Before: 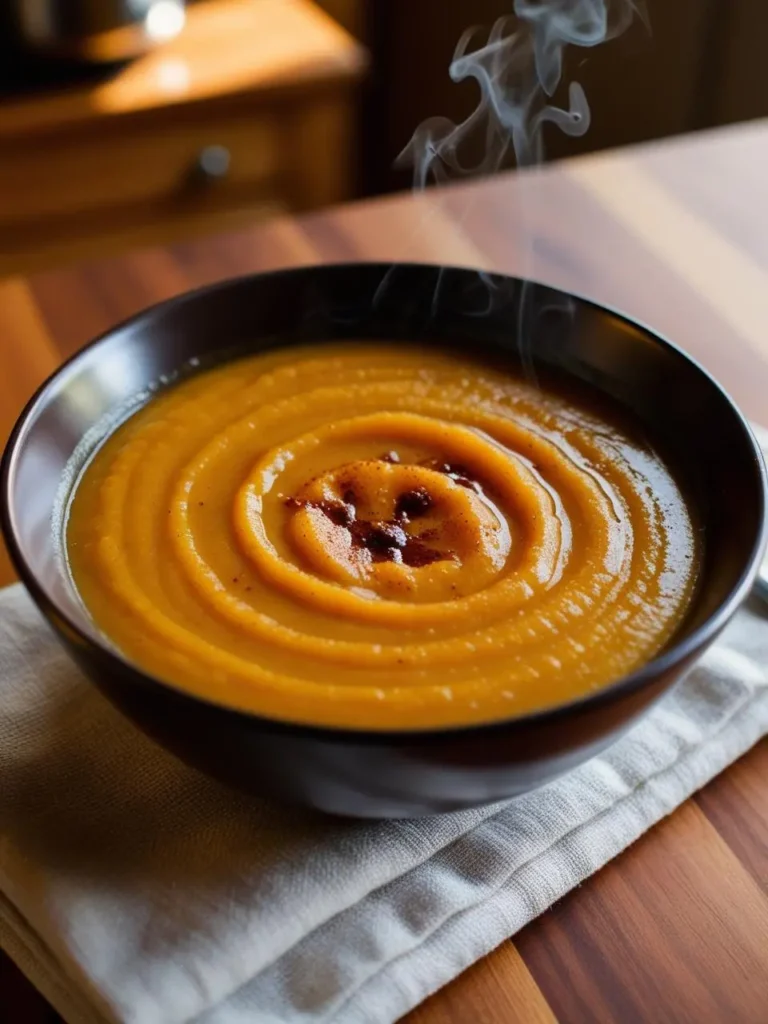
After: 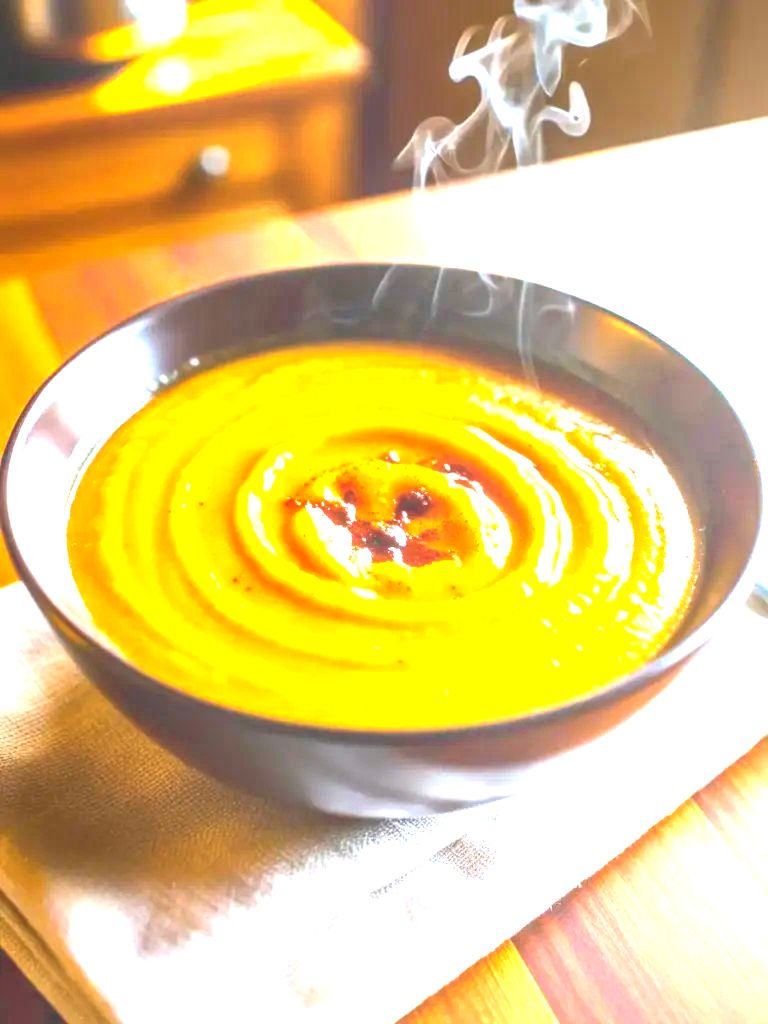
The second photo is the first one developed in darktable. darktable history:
color balance rgb: shadows lift › chroma 0.944%, shadows lift › hue 110.34°, highlights gain › chroma 0.568%, highlights gain › hue 56.28°, perceptual saturation grading › global saturation 14.761%, perceptual brilliance grading › global brilliance 30.085%, perceptual brilliance grading › highlights 12.11%, perceptual brilliance grading › mid-tones 24.966%
exposure: black level correction 0, exposure 1.444 EV, compensate highlight preservation false
local contrast: highlights 45%, shadows 1%, detail 98%
